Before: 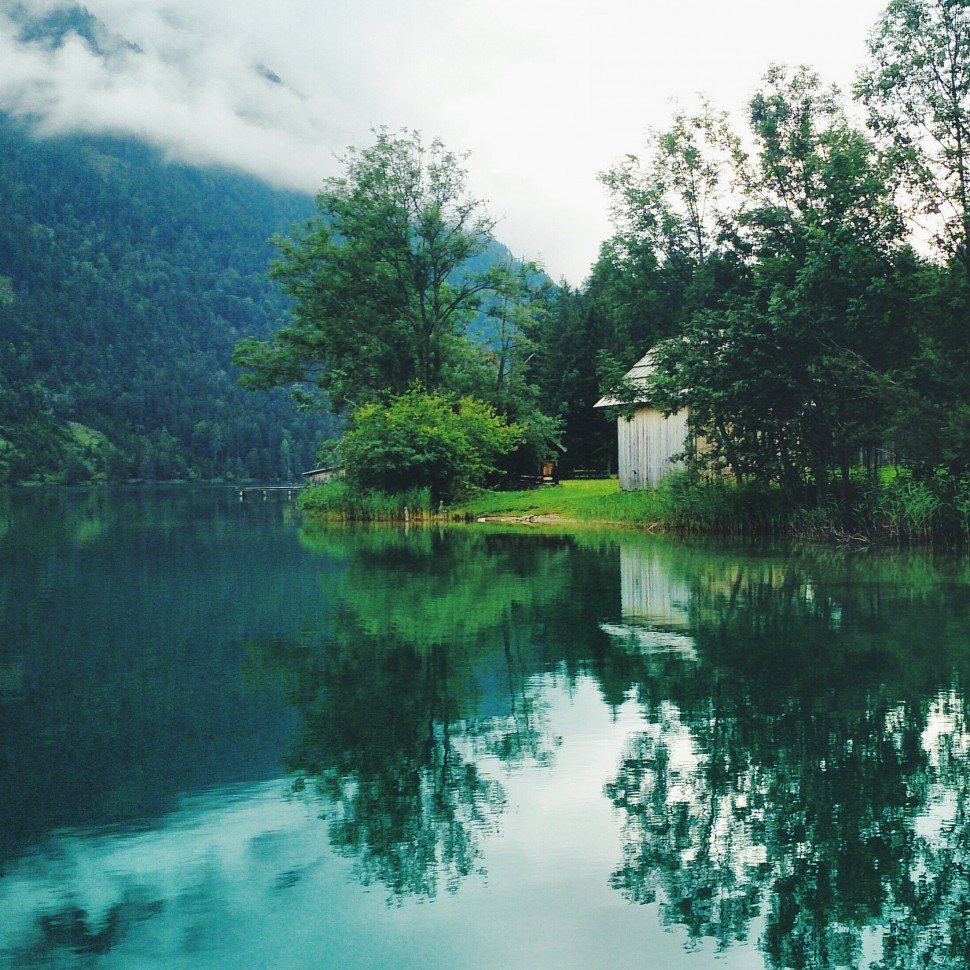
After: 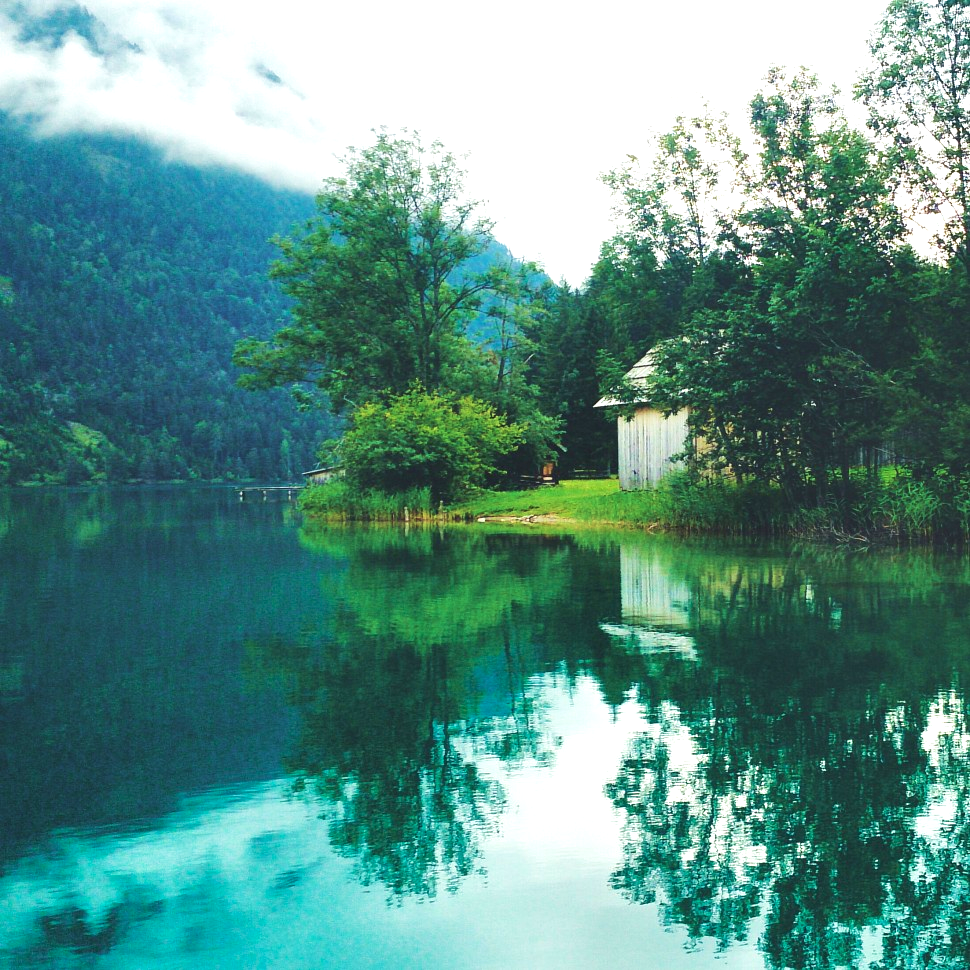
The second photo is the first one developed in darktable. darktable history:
exposure: black level correction -0.002, exposure 0.536 EV, compensate highlight preservation false
velvia: strength 29.61%
